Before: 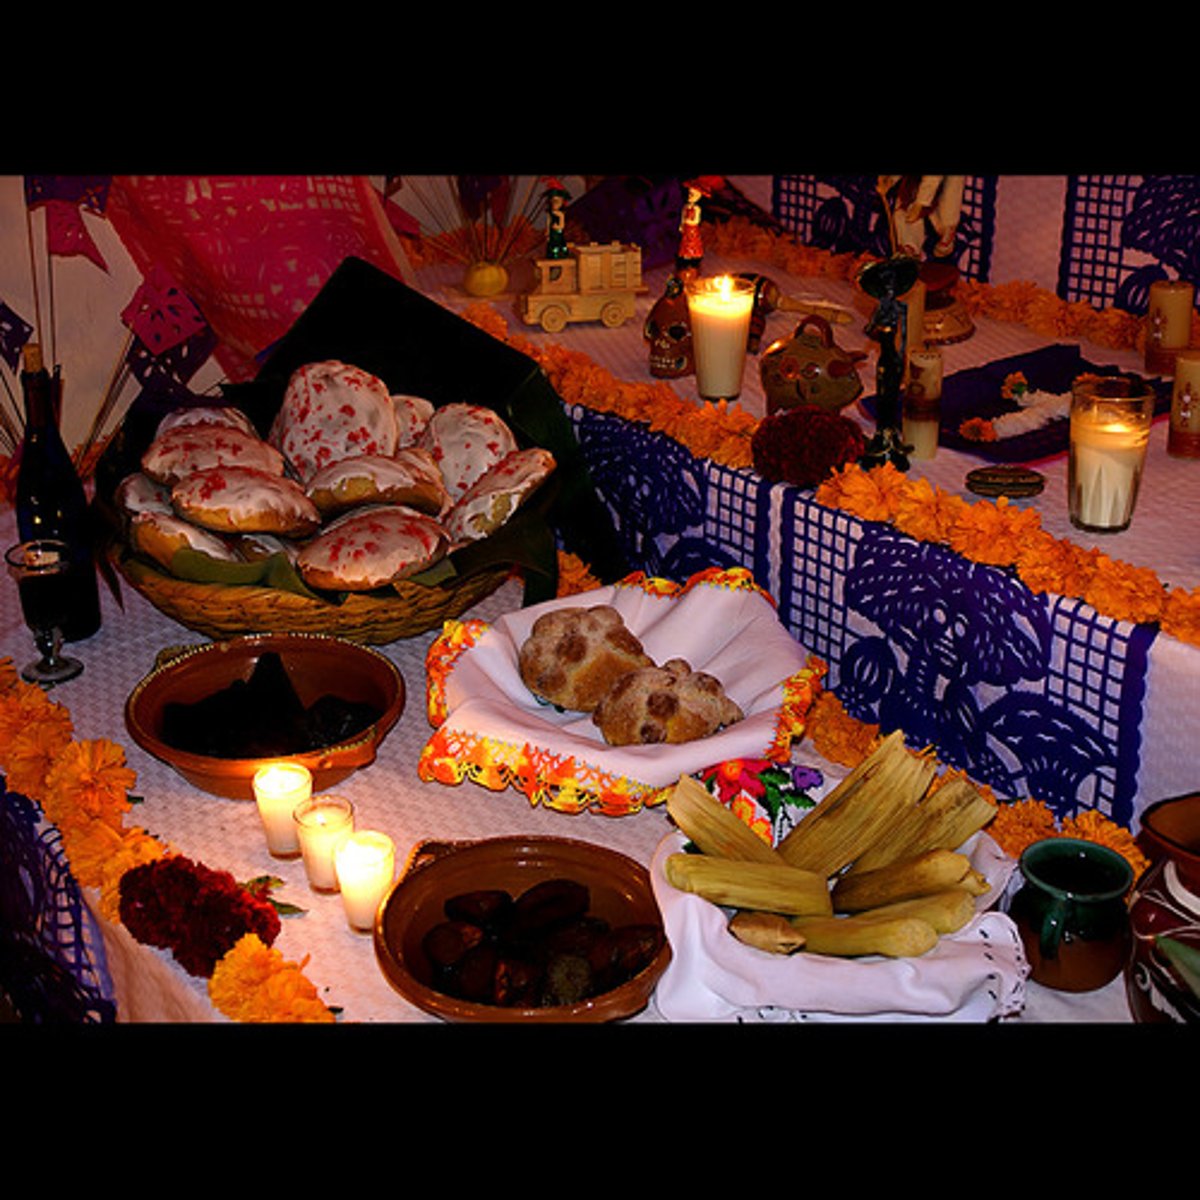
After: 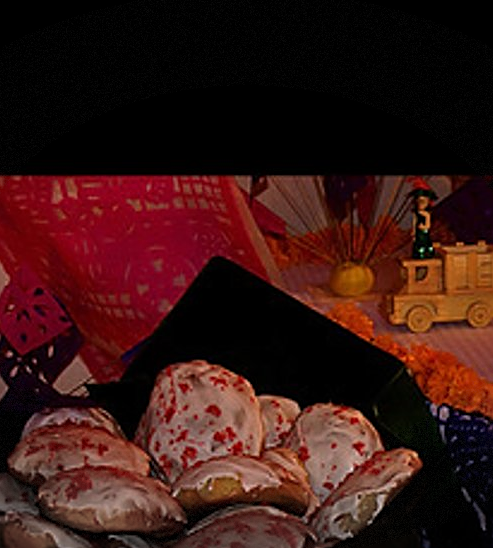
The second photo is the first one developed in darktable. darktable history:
vignetting: fall-off start 99.37%, width/height ratio 1.305, dithering 8-bit output
crop and rotate: left 11.201%, top 0.078%, right 47.665%, bottom 54.176%
sharpen: on, module defaults
